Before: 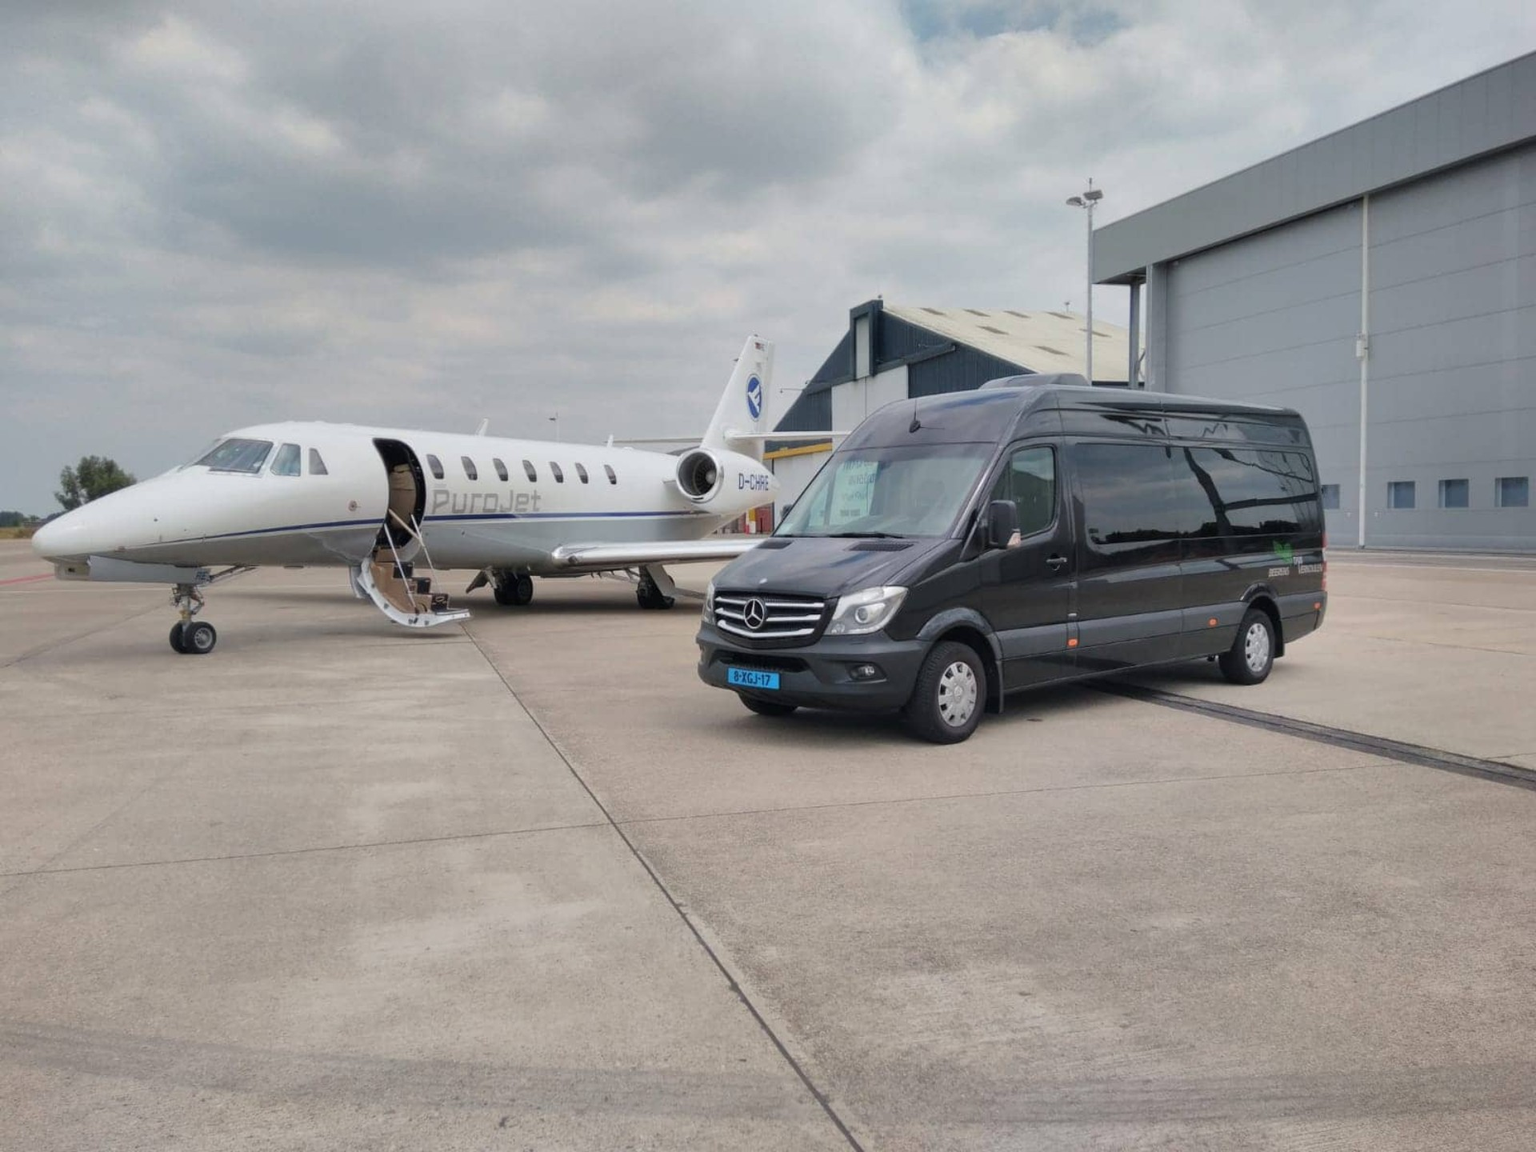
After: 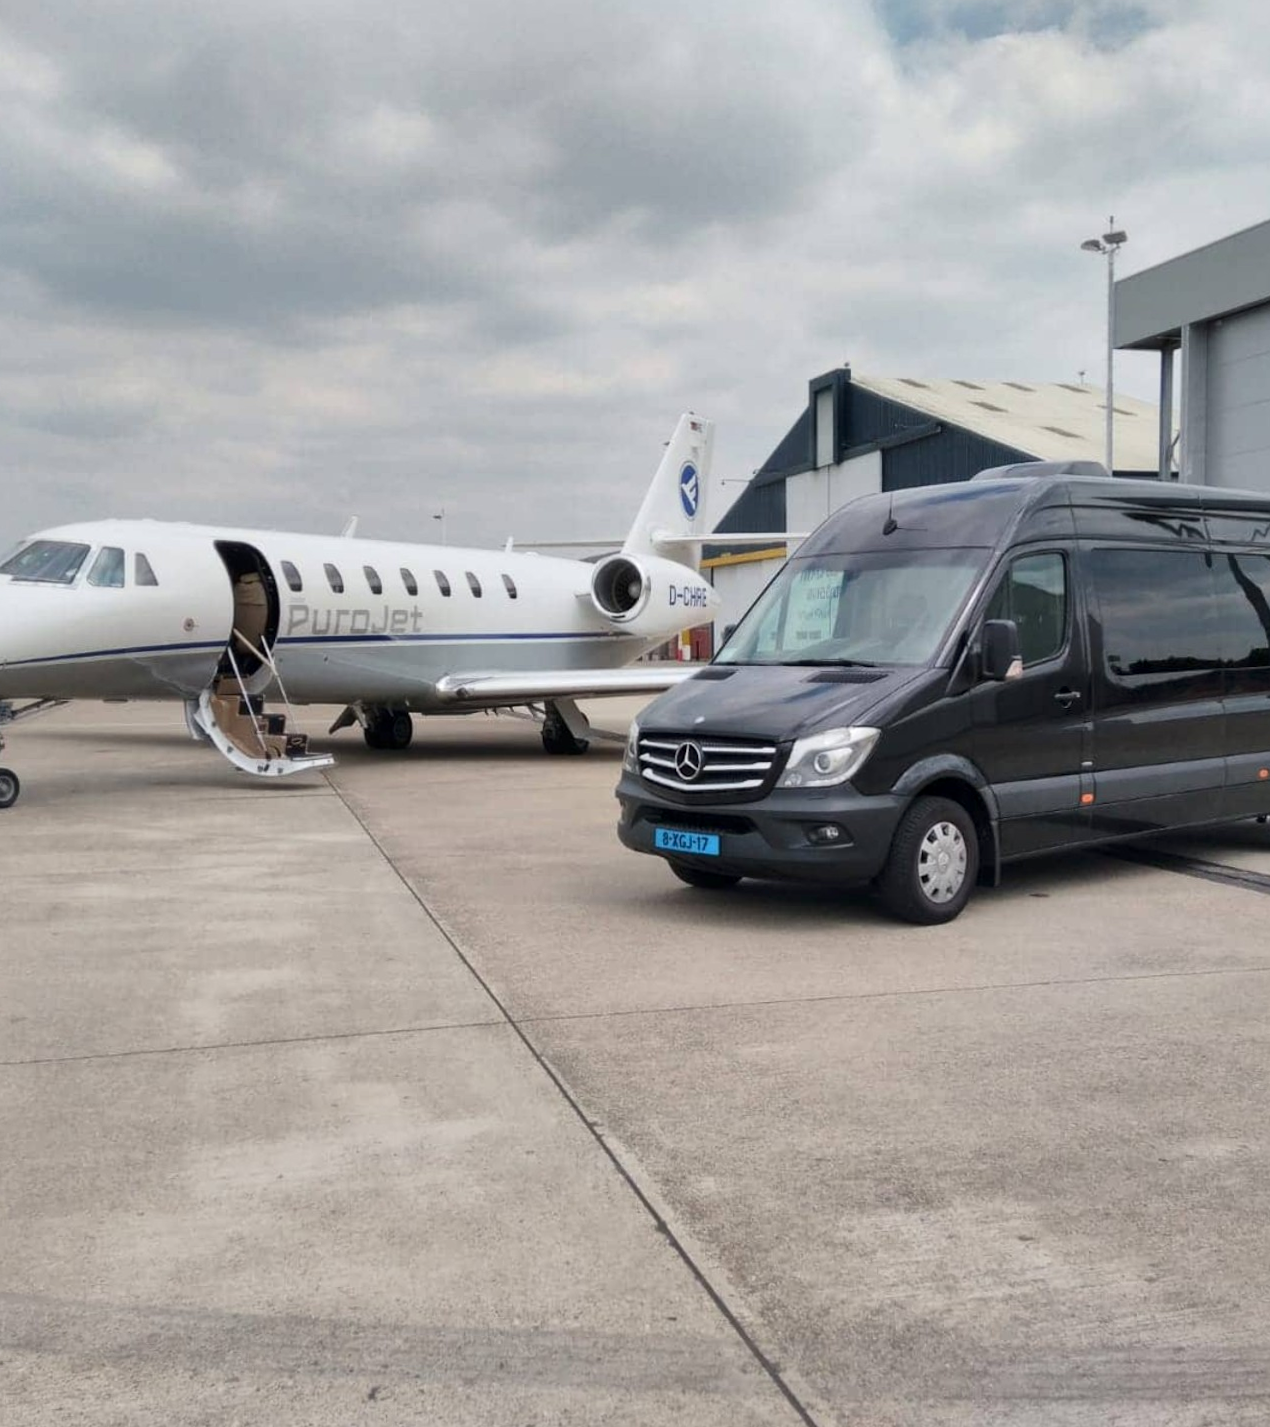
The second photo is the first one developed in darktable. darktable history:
crop and rotate: left 12.648%, right 20.685%
white balance: emerald 1
local contrast: mode bilateral grid, contrast 20, coarseness 50, detail 120%, midtone range 0.2
contrast brightness saturation: contrast 0.14
rotate and perspective: rotation 0.192°, lens shift (horizontal) -0.015, crop left 0.005, crop right 0.996, crop top 0.006, crop bottom 0.99
